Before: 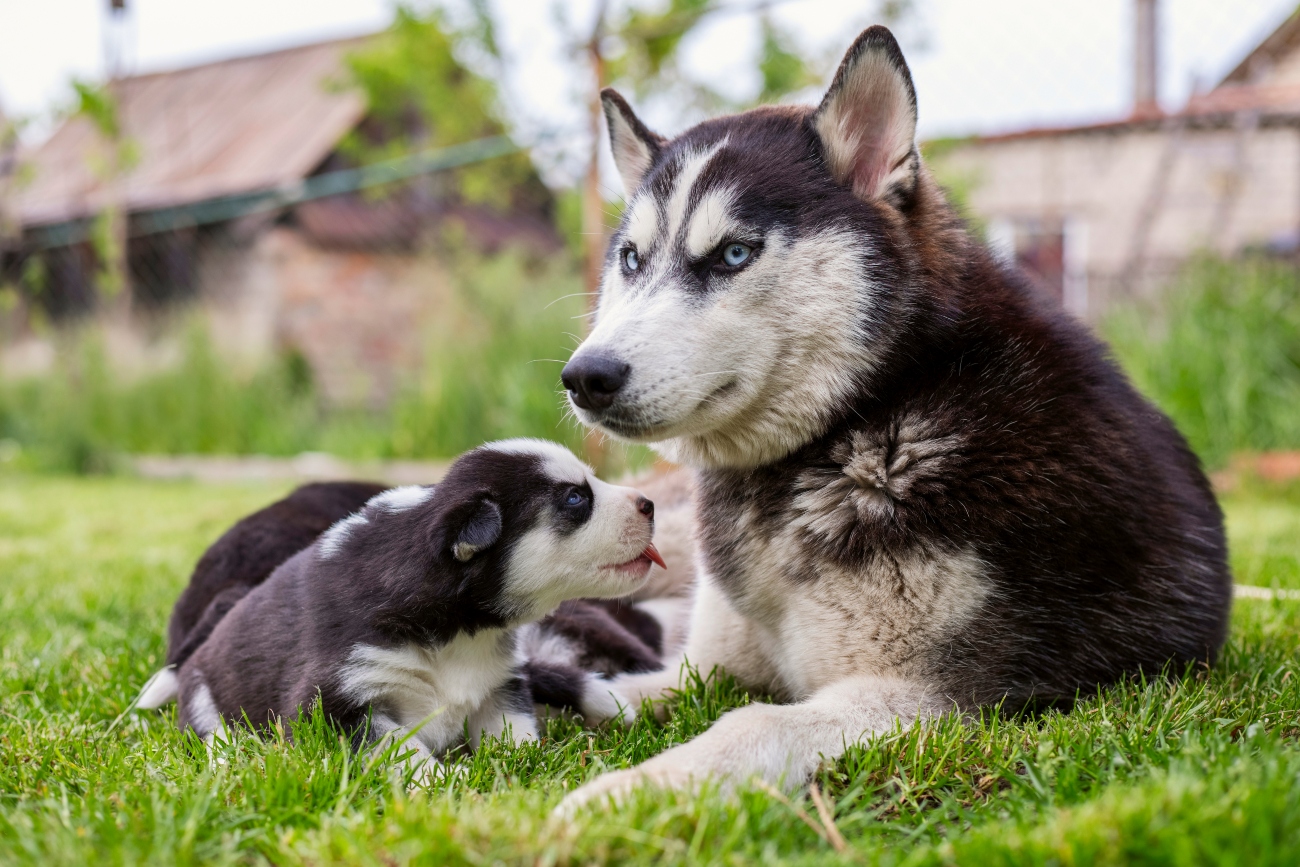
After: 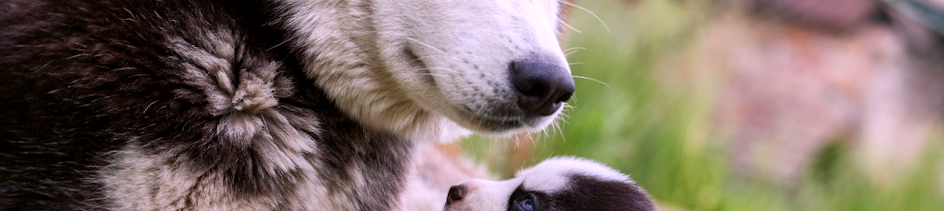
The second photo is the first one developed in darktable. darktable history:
crop and rotate: angle 16.12°, top 30.835%, bottom 35.653%
local contrast: mode bilateral grid, contrast 20, coarseness 50, detail 120%, midtone range 0.2
white balance: red 1.066, blue 1.119
